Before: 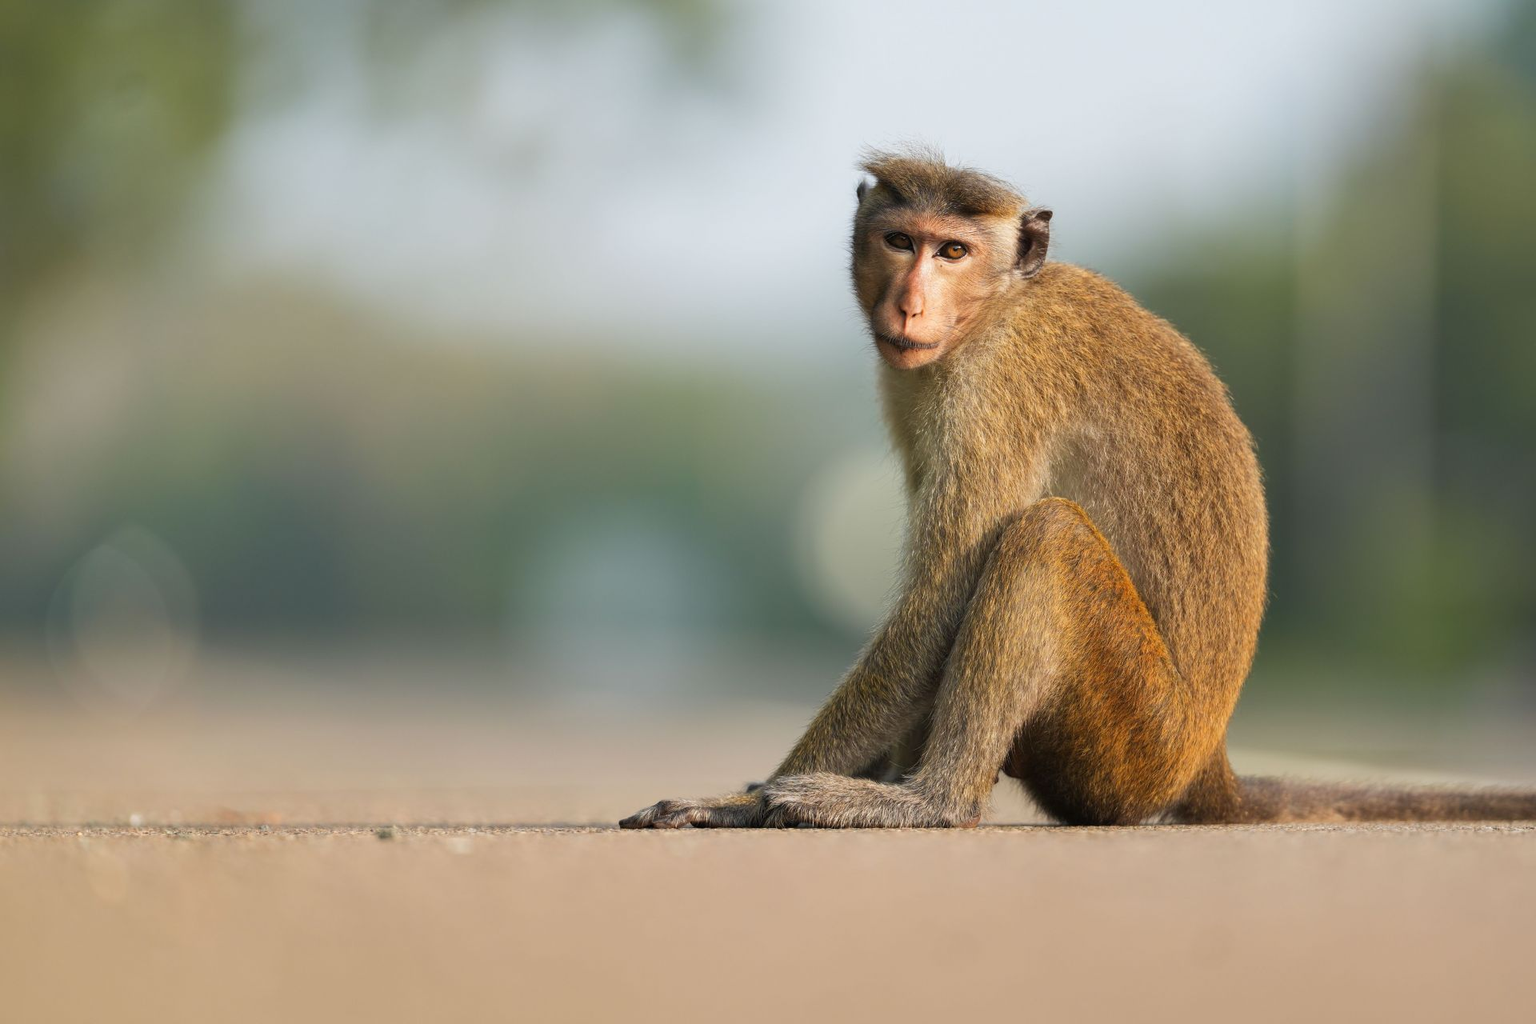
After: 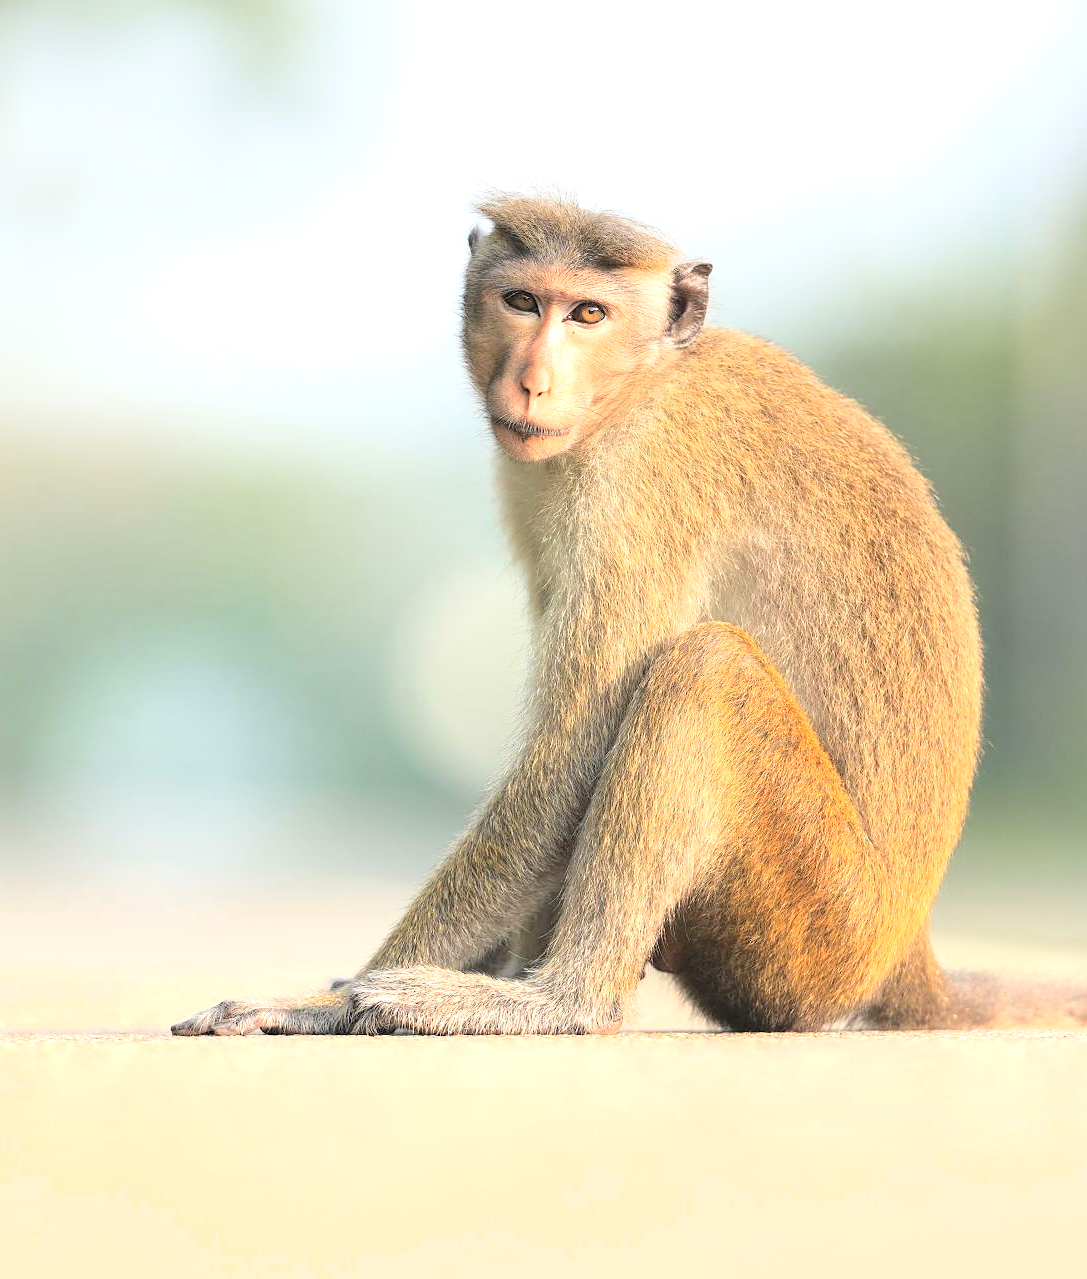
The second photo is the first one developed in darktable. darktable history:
shadows and highlights: shadows -70, highlights 35, soften with gaussian
crop: left 31.458%, top 0%, right 11.876%
contrast brightness saturation: contrast 0.14, brightness 0.21
exposure: exposure 1.25 EV, compensate exposure bias true, compensate highlight preservation false
sharpen: radius 0.969, amount 0.604
color zones: curves: ch0 [(0, 0.5) (0.143, 0.5) (0.286, 0.456) (0.429, 0.5) (0.571, 0.5) (0.714, 0.5) (0.857, 0.5) (1, 0.5)]; ch1 [(0, 0.5) (0.143, 0.5) (0.286, 0.422) (0.429, 0.5) (0.571, 0.5) (0.714, 0.5) (0.857, 0.5) (1, 0.5)]
graduated density: on, module defaults
